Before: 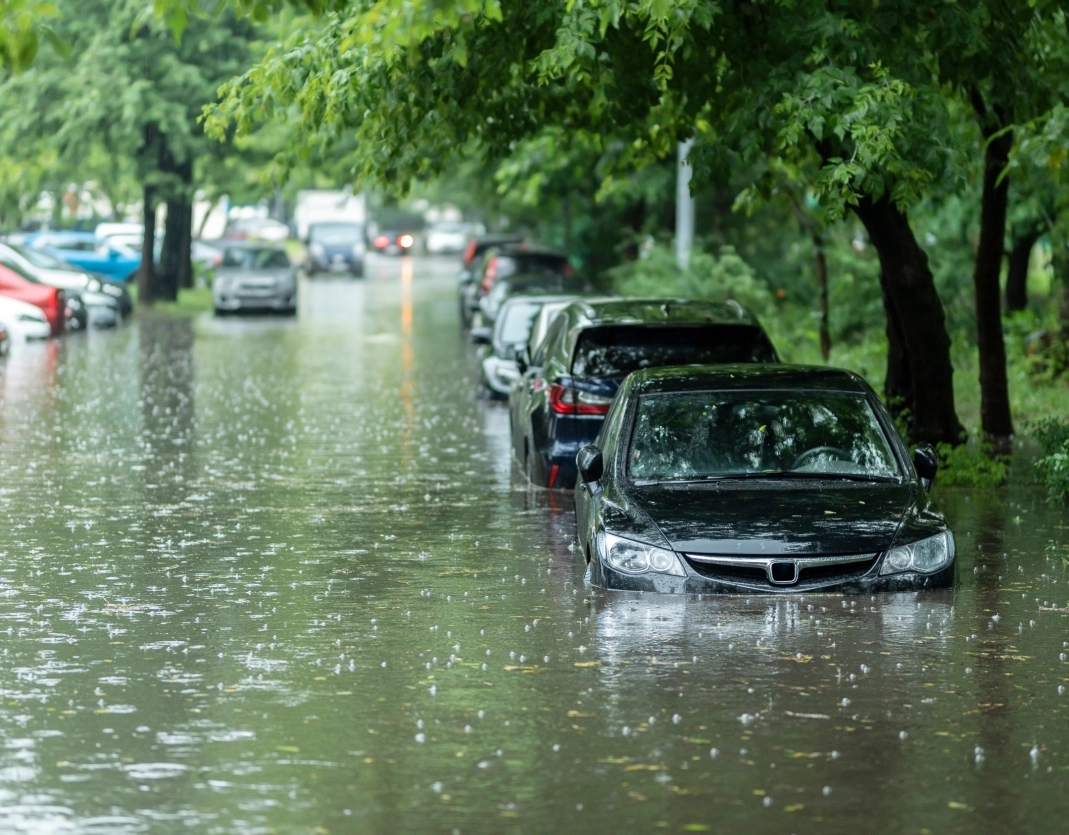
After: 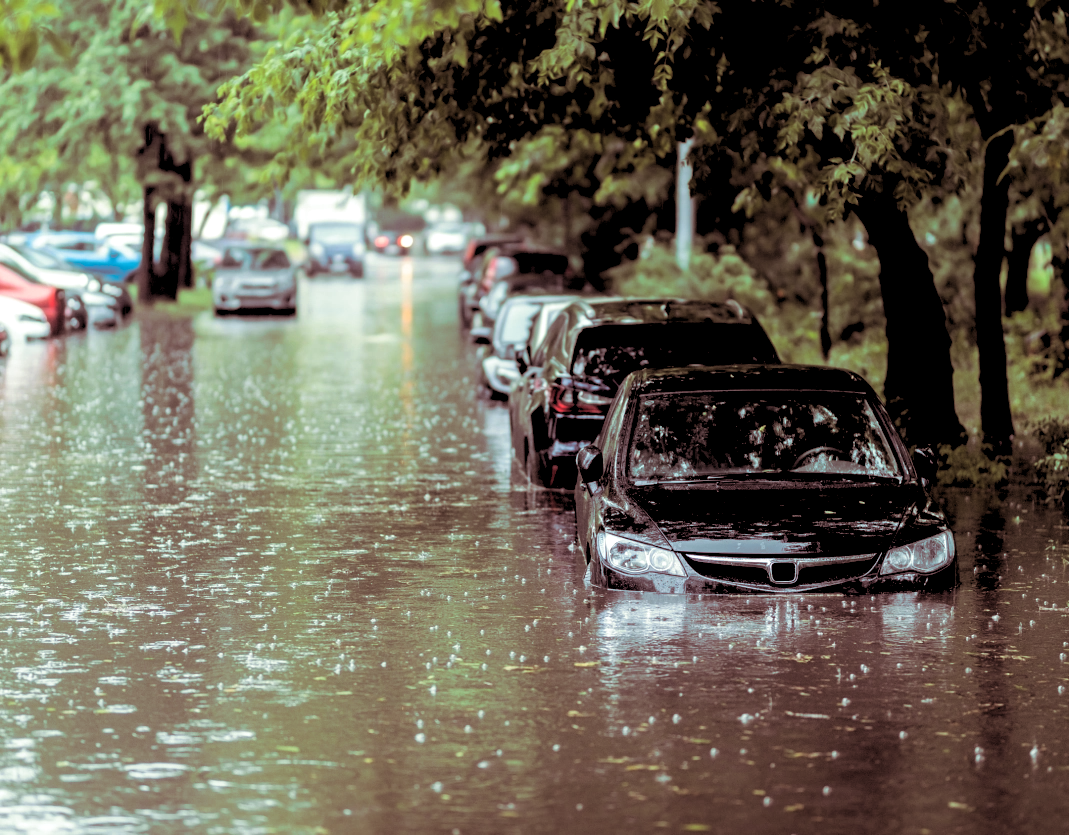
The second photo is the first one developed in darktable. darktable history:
rgb levels: levels [[0.029, 0.461, 0.922], [0, 0.5, 1], [0, 0.5, 1]]
split-toning: on, module defaults
